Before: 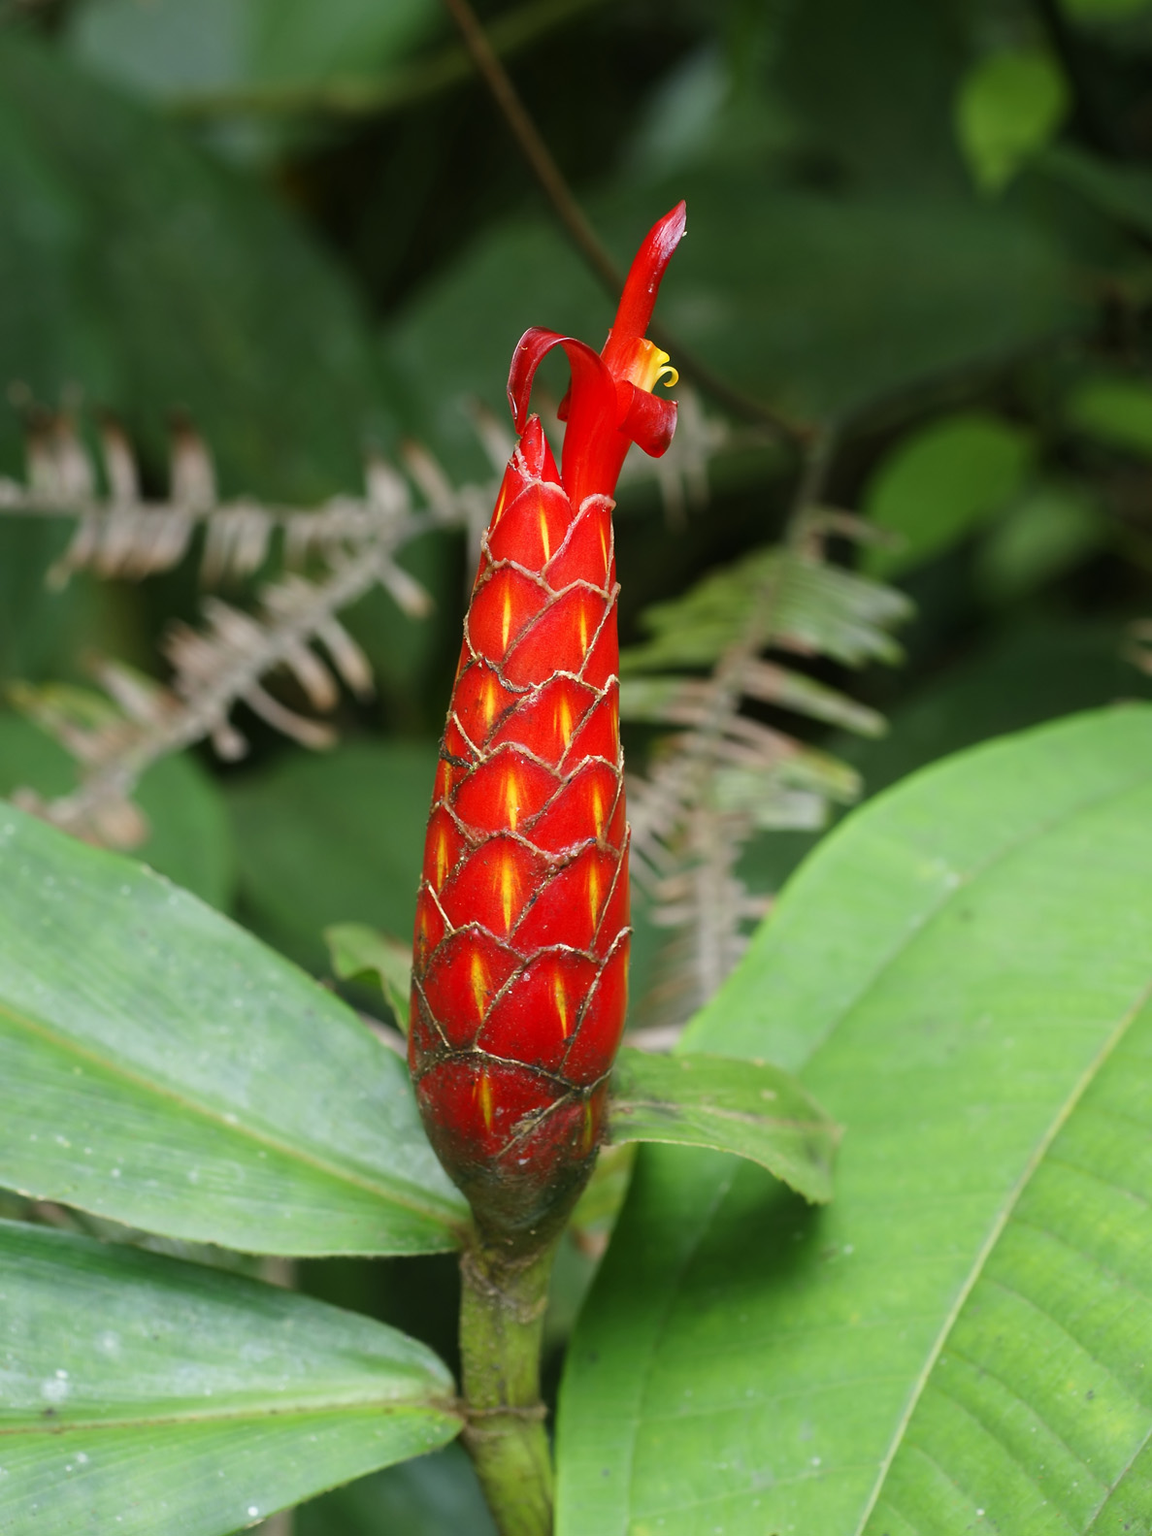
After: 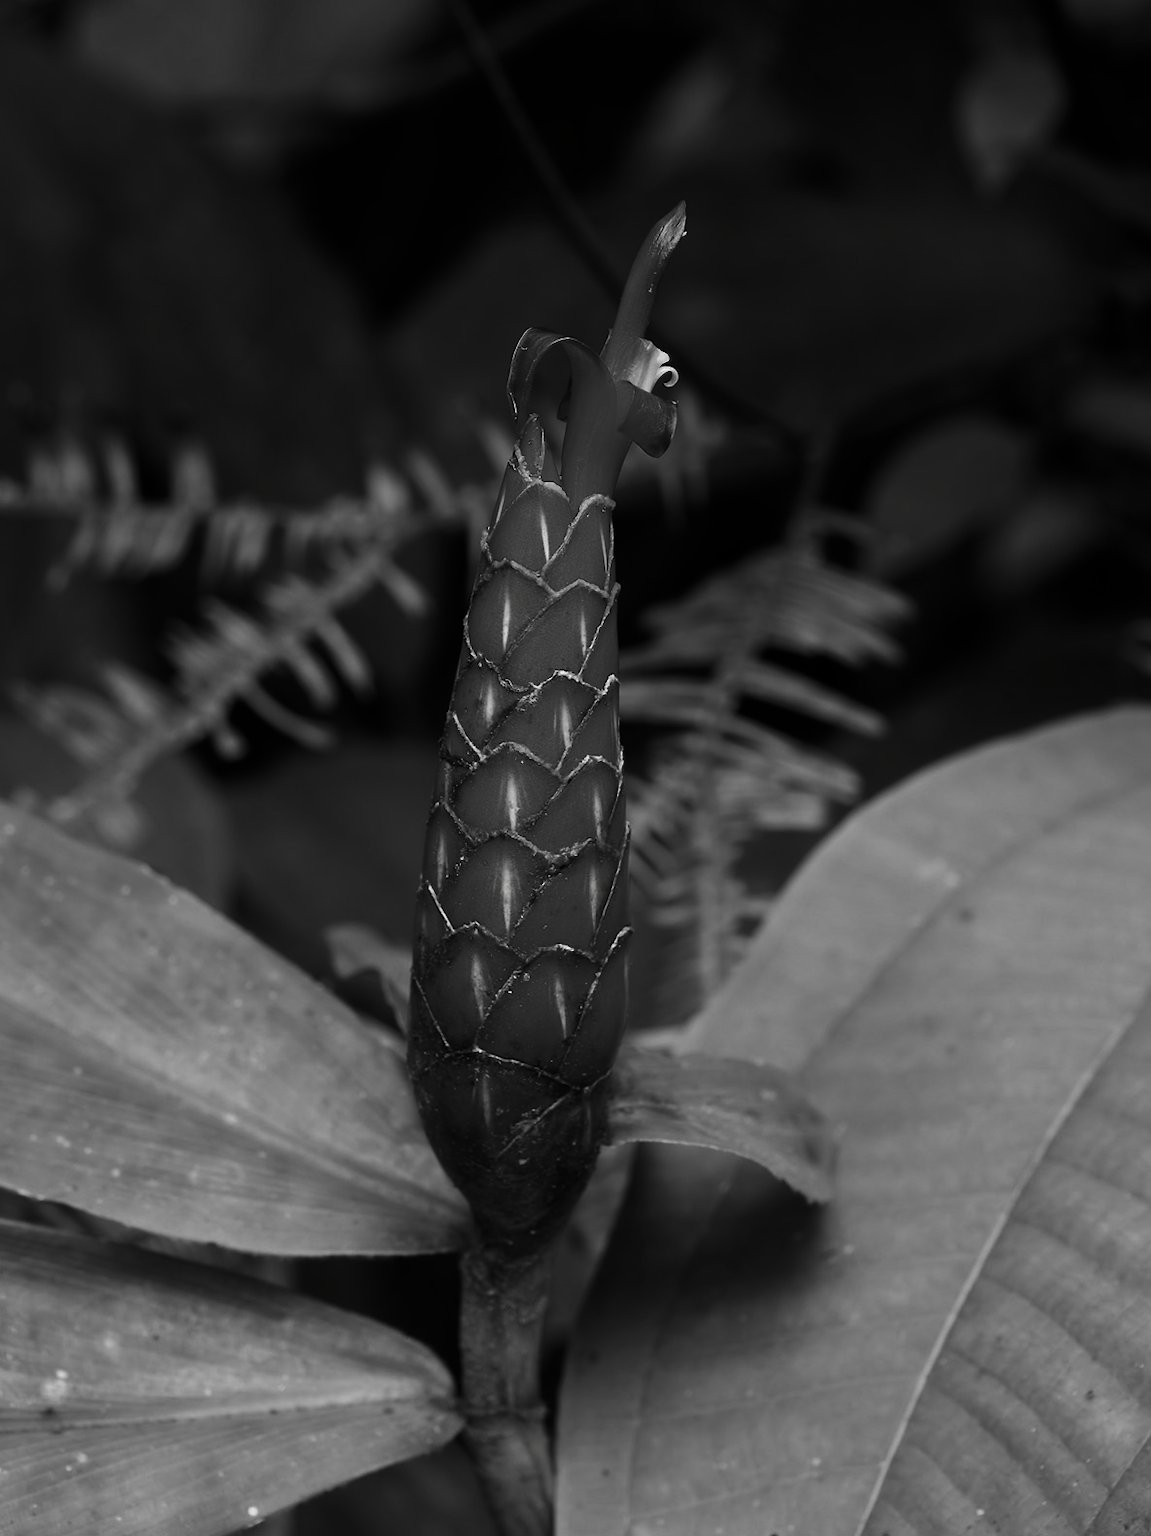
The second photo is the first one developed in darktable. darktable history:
contrast brightness saturation: contrast -0.03, brightness -0.578, saturation -0.997
